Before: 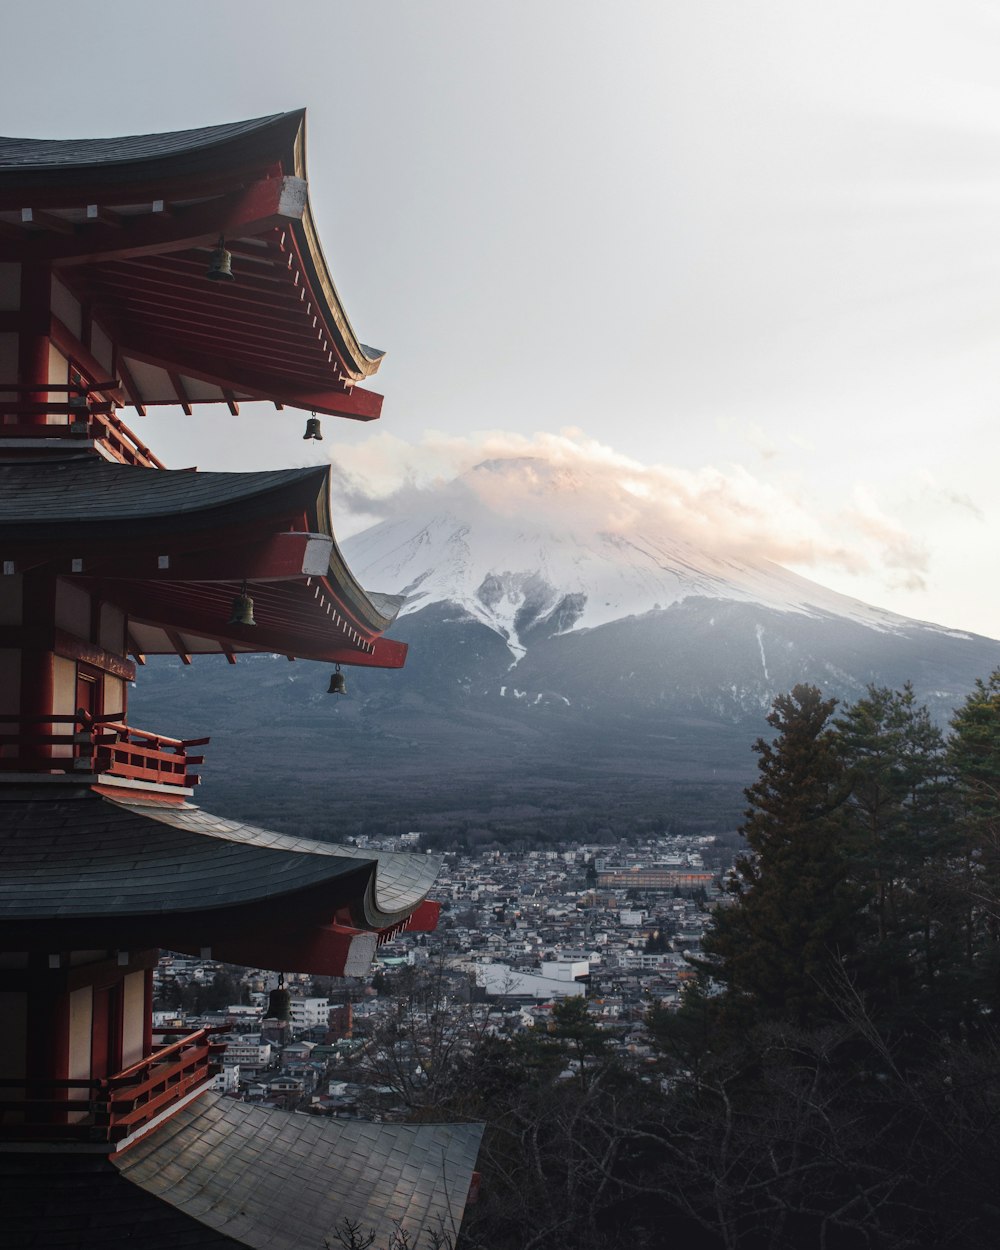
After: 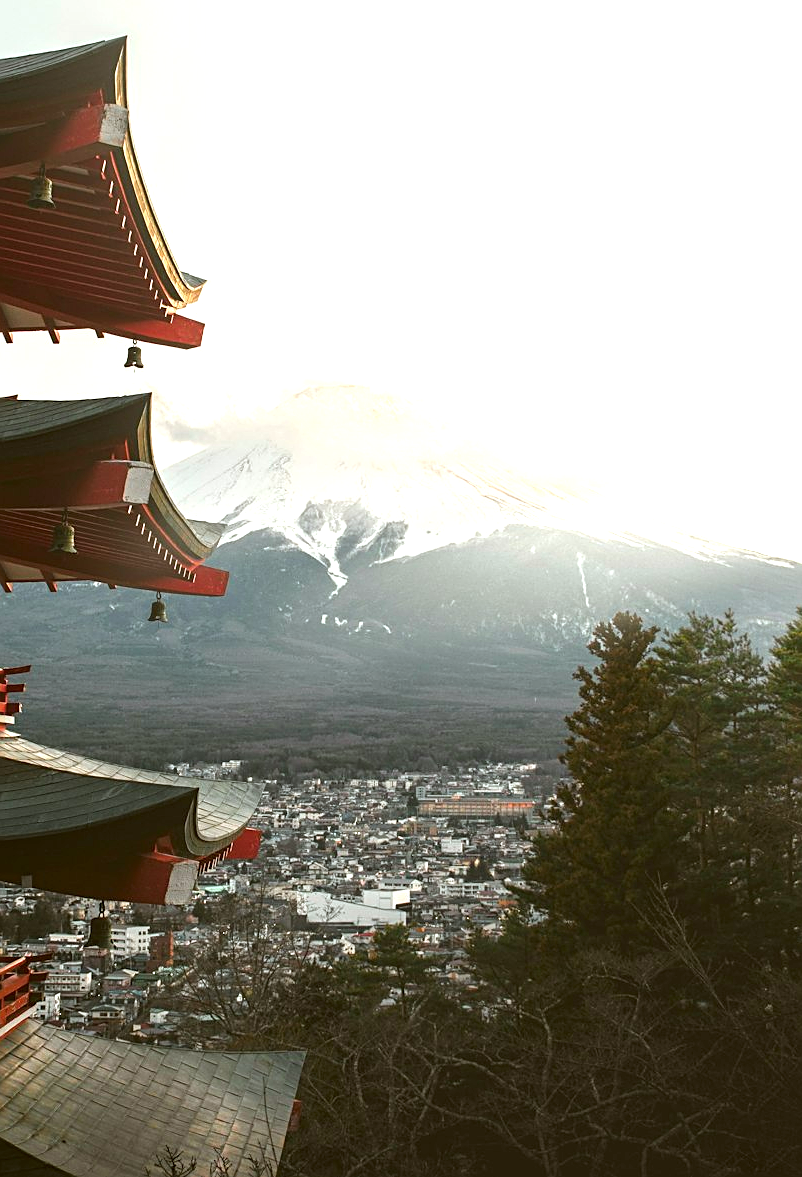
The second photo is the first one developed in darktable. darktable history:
exposure: black level correction 0, exposure 1.015 EV, compensate exposure bias true, compensate highlight preservation false
sharpen: on, module defaults
crop and rotate: left 17.959%, top 5.771%, right 1.742%
color correction: highlights a* -1.43, highlights b* 10.12, shadows a* 0.395, shadows b* 19.35
